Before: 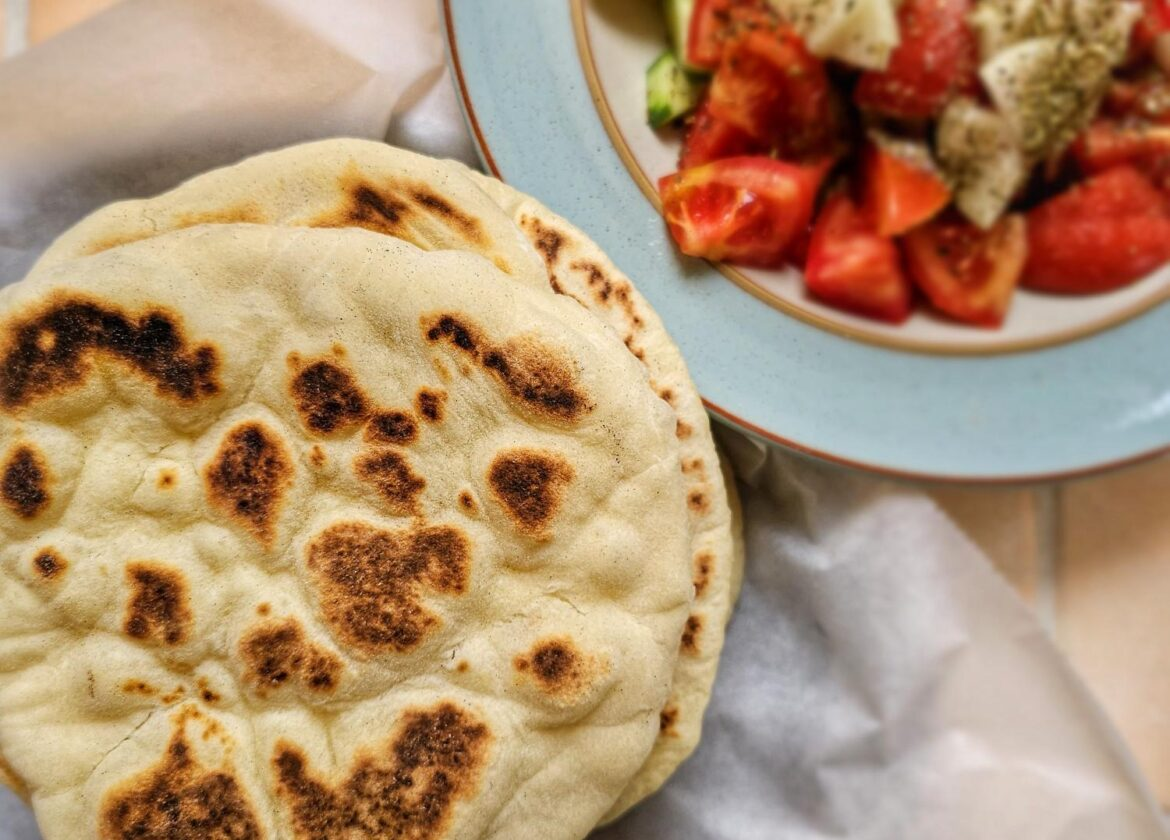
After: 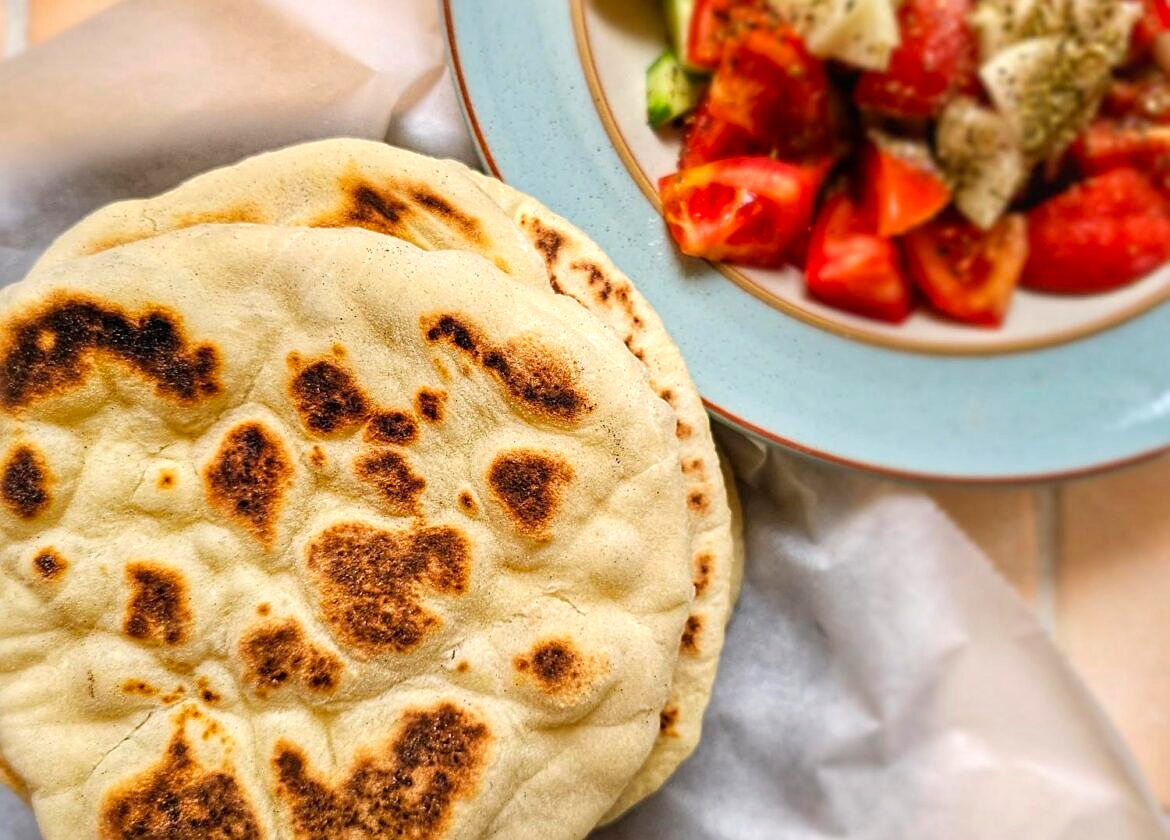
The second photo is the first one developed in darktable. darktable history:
exposure: exposure 0.268 EV, compensate exposure bias true, compensate highlight preservation false
sharpen: on, module defaults
tone equalizer: on, module defaults
